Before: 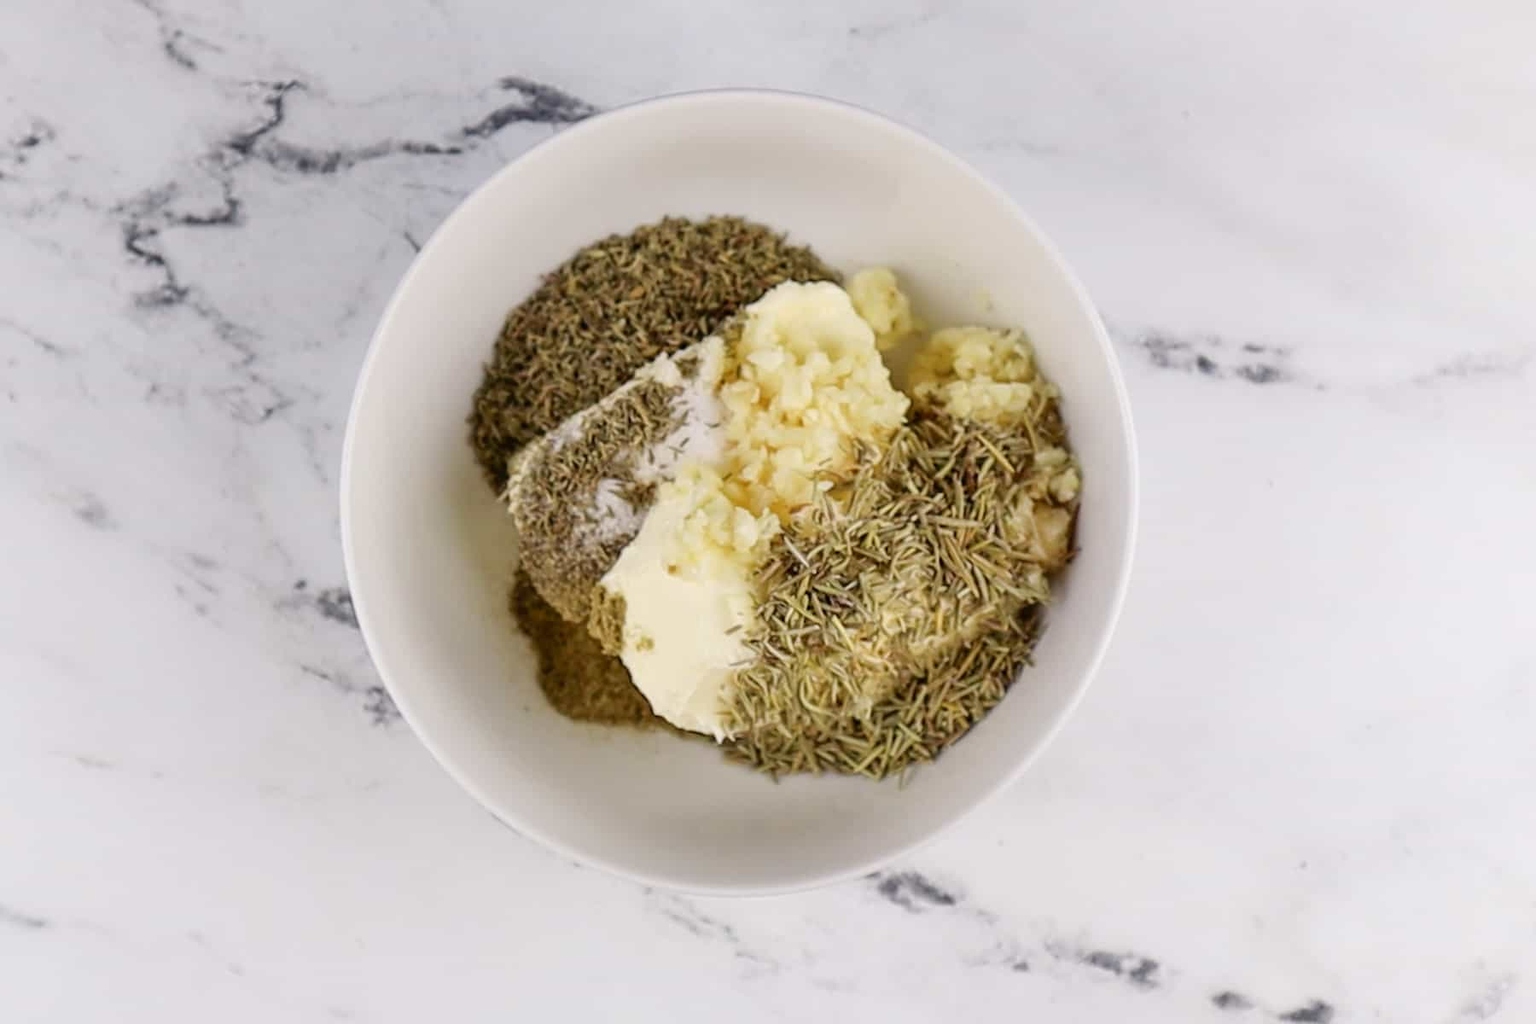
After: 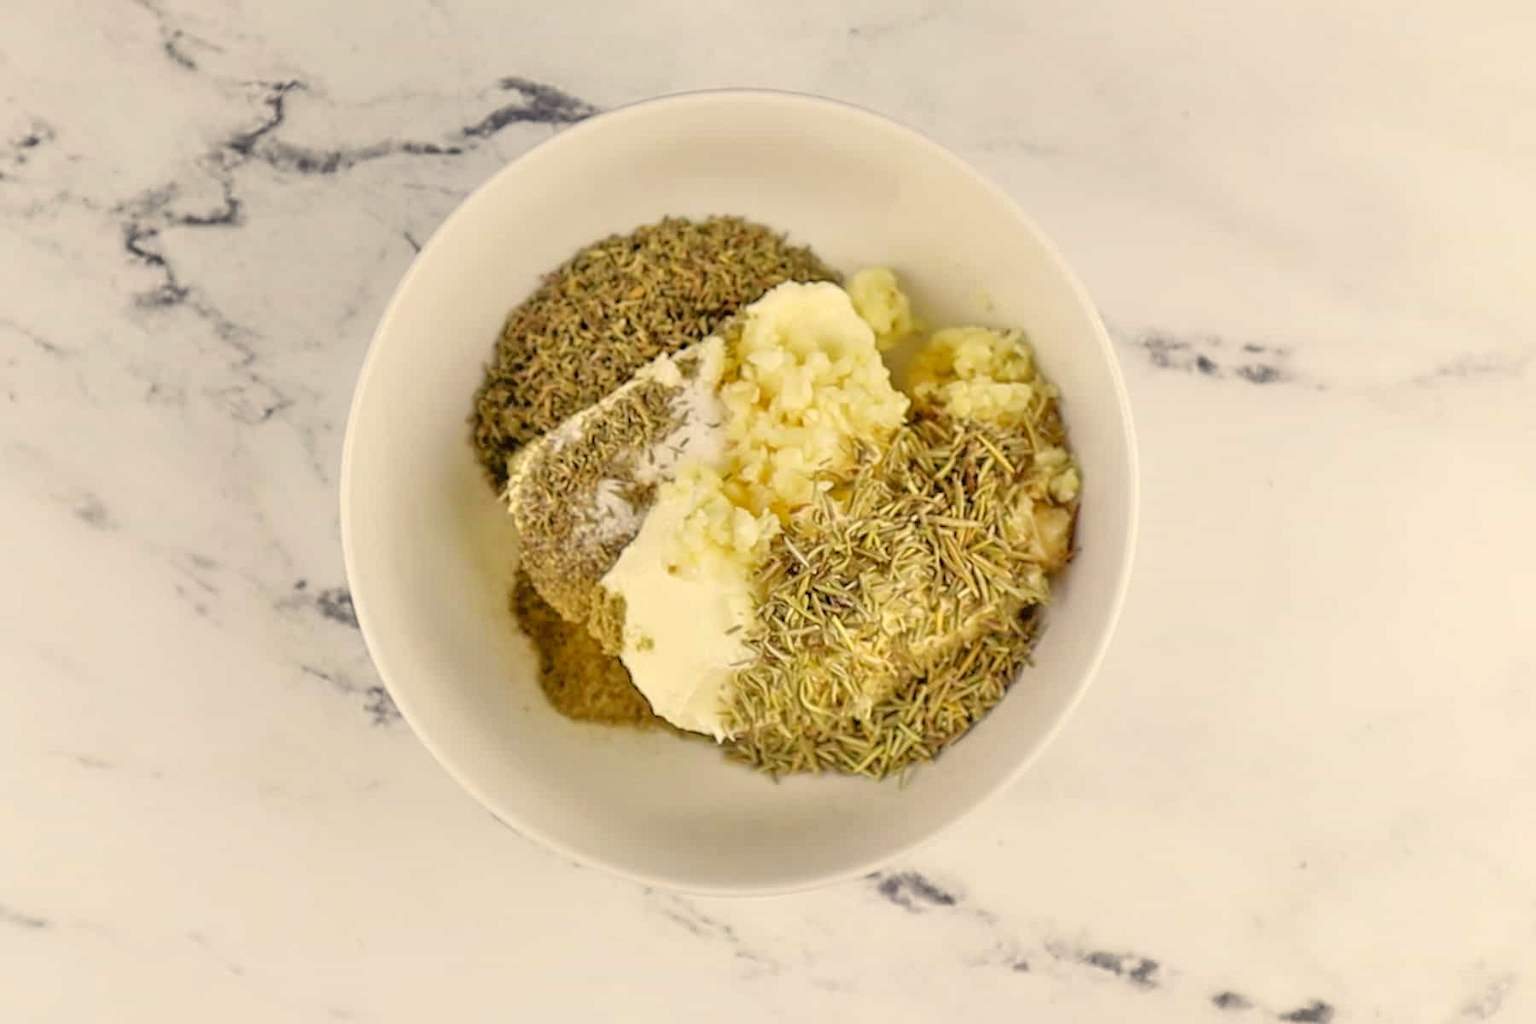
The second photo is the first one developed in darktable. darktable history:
color correction: highlights a* 1.39, highlights b* 17.83
tone equalizer: -7 EV 0.15 EV, -6 EV 0.6 EV, -5 EV 1.15 EV, -4 EV 1.33 EV, -3 EV 1.15 EV, -2 EV 0.6 EV, -1 EV 0.15 EV, mask exposure compensation -0.5 EV
